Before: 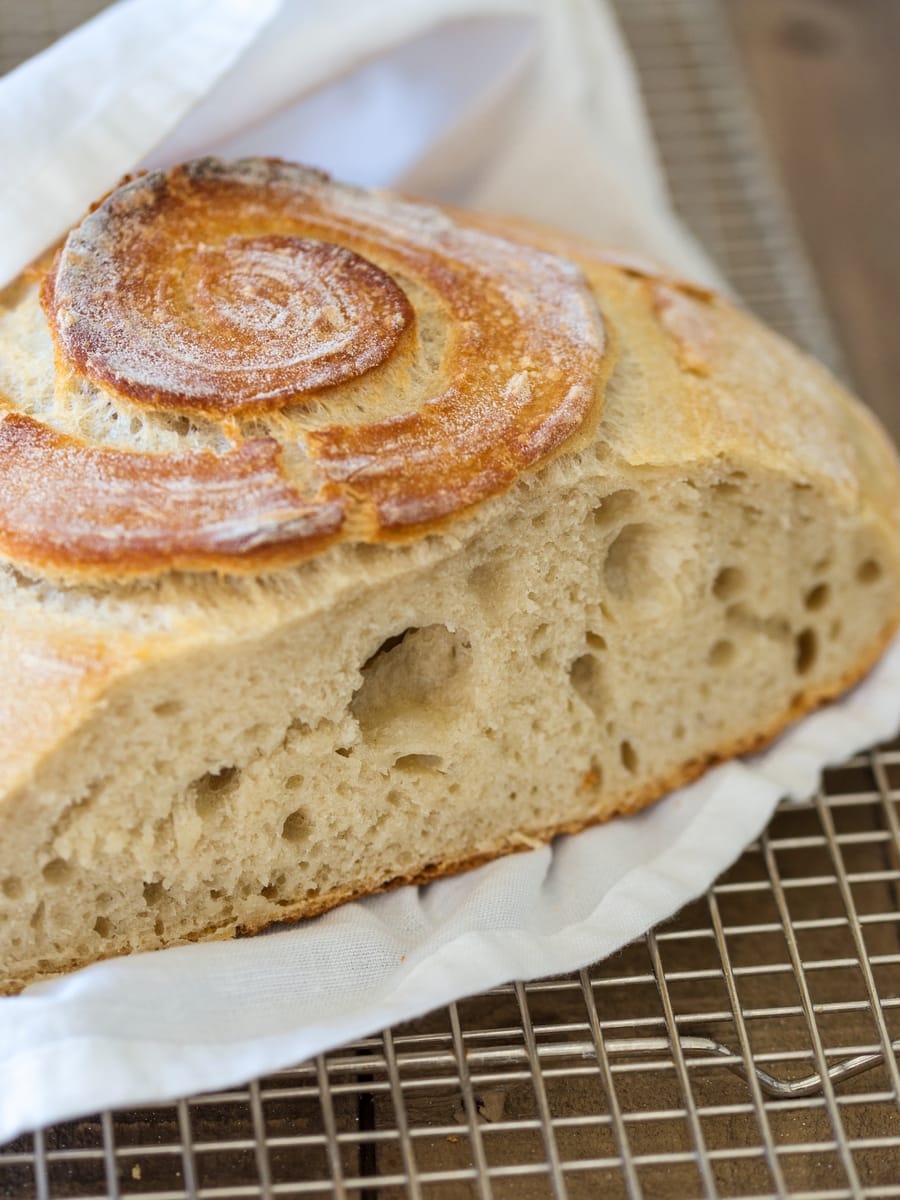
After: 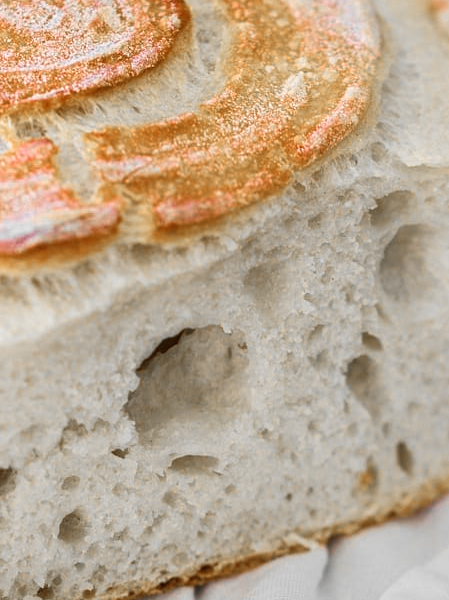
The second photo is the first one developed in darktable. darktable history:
color zones: curves: ch0 [(0, 0.65) (0.096, 0.644) (0.221, 0.539) (0.429, 0.5) (0.571, 0.5) (0.714, 0.5) (0.857, 0.5) (1, 0.65)]; ch1 [(0, 0.5) (0.143, 0.5) (0.257, -0.002) (0.429, 0.04) (0.571, -0.001) (0.714, -0.015) (0.857, 0.024) (1, 0.5)]
crop: left 25%, top 25%, right 25%, bottom 25%
color balance rgb: linear chroma grading › global chroma 15%, perceptual saturation grading › global saturation 30%
